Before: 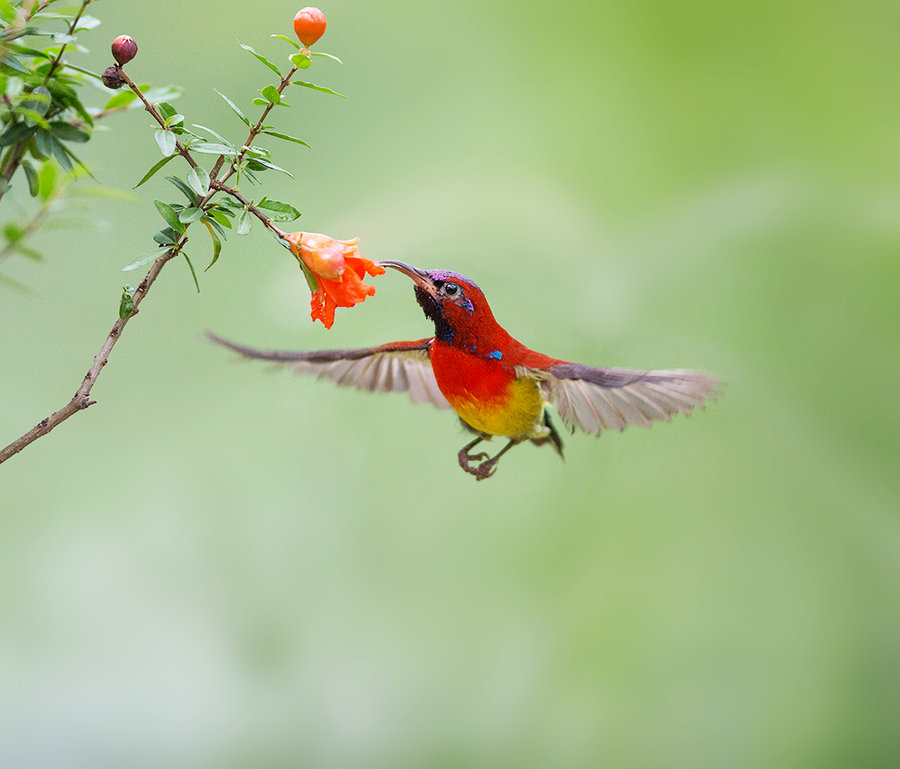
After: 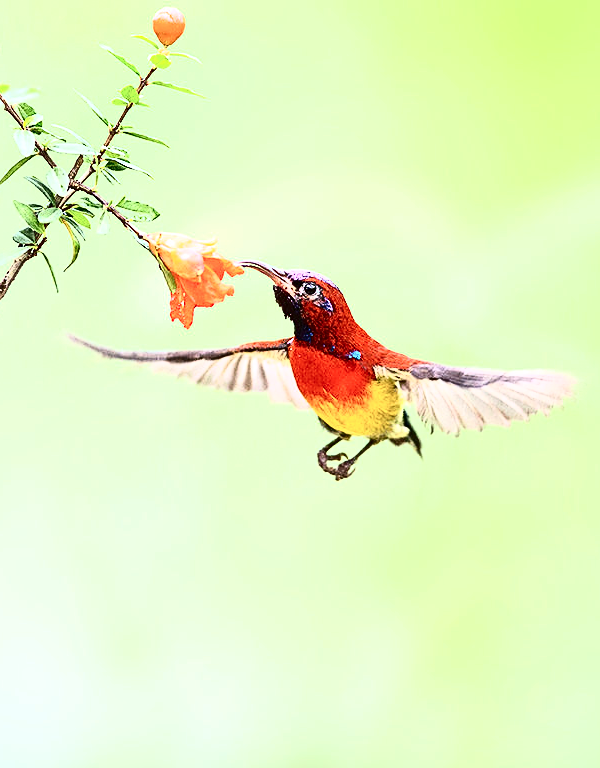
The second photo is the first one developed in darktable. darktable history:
exposure: black level correction -0.002, exposure 0.546 EV, compensate highlight preservation false
tone curve: curves: ch0 [(0, 0) (0.003, 0.005) (0.011, 0.008) (0.025, 0.013) (0.044, 0.017) (0.069, 0.022) (0.1, 0.029) (0.136, 0.038) (0.177, 0.053) (0.224, 0.081) (0.277, 0.128) (0.335, 0.214) (0.399, 0.343) (0.468, 0.478) (0.543, 0.641) (0.623, 0.798) (0.709, 0.911) (0.801, 0.971) (0.898, 0.99) (1, 1)], color space Lab, independent channels, preserve colors none
sharpen: on, module defaults
crop and rotate: left 15.719%, right 17.55%
local contrast: mode bilateral grid, contrast 14, coarseness 36, detail 104%, midtone range 0.2
